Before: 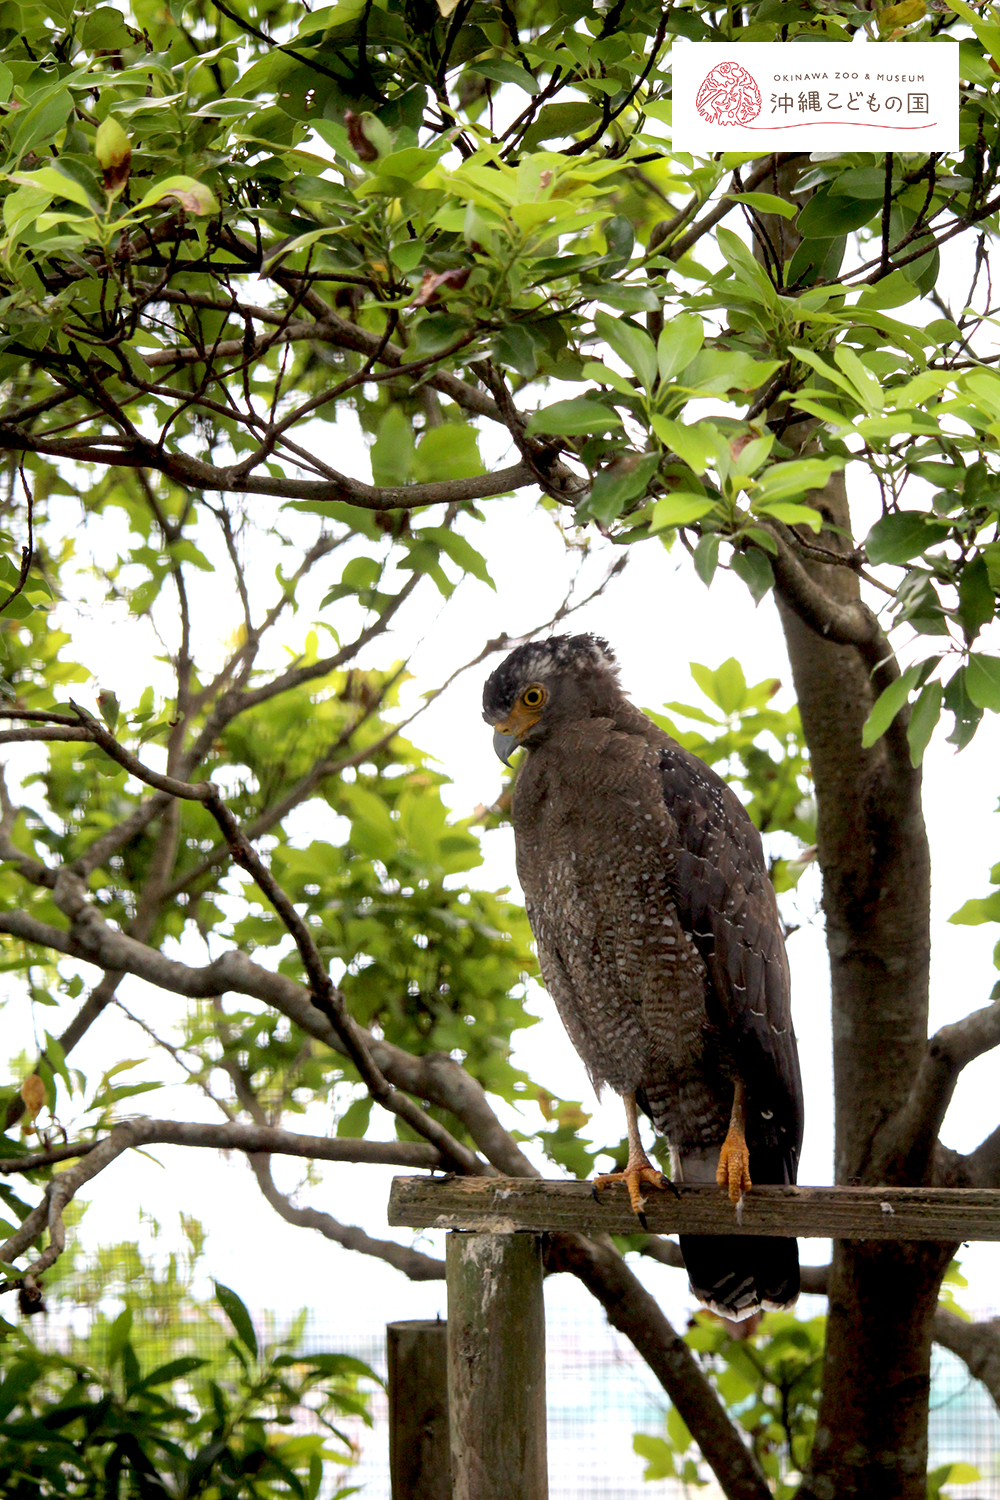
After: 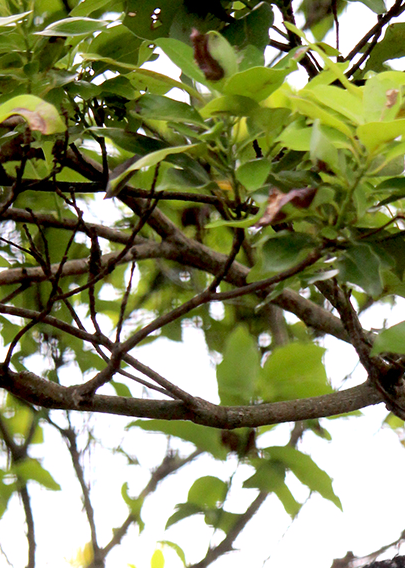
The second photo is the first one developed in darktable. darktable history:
white balance: red 1.004, blue 1.024
crop: left 15.452%, top 5.459%, right 43.956%, bottom 56.62%
